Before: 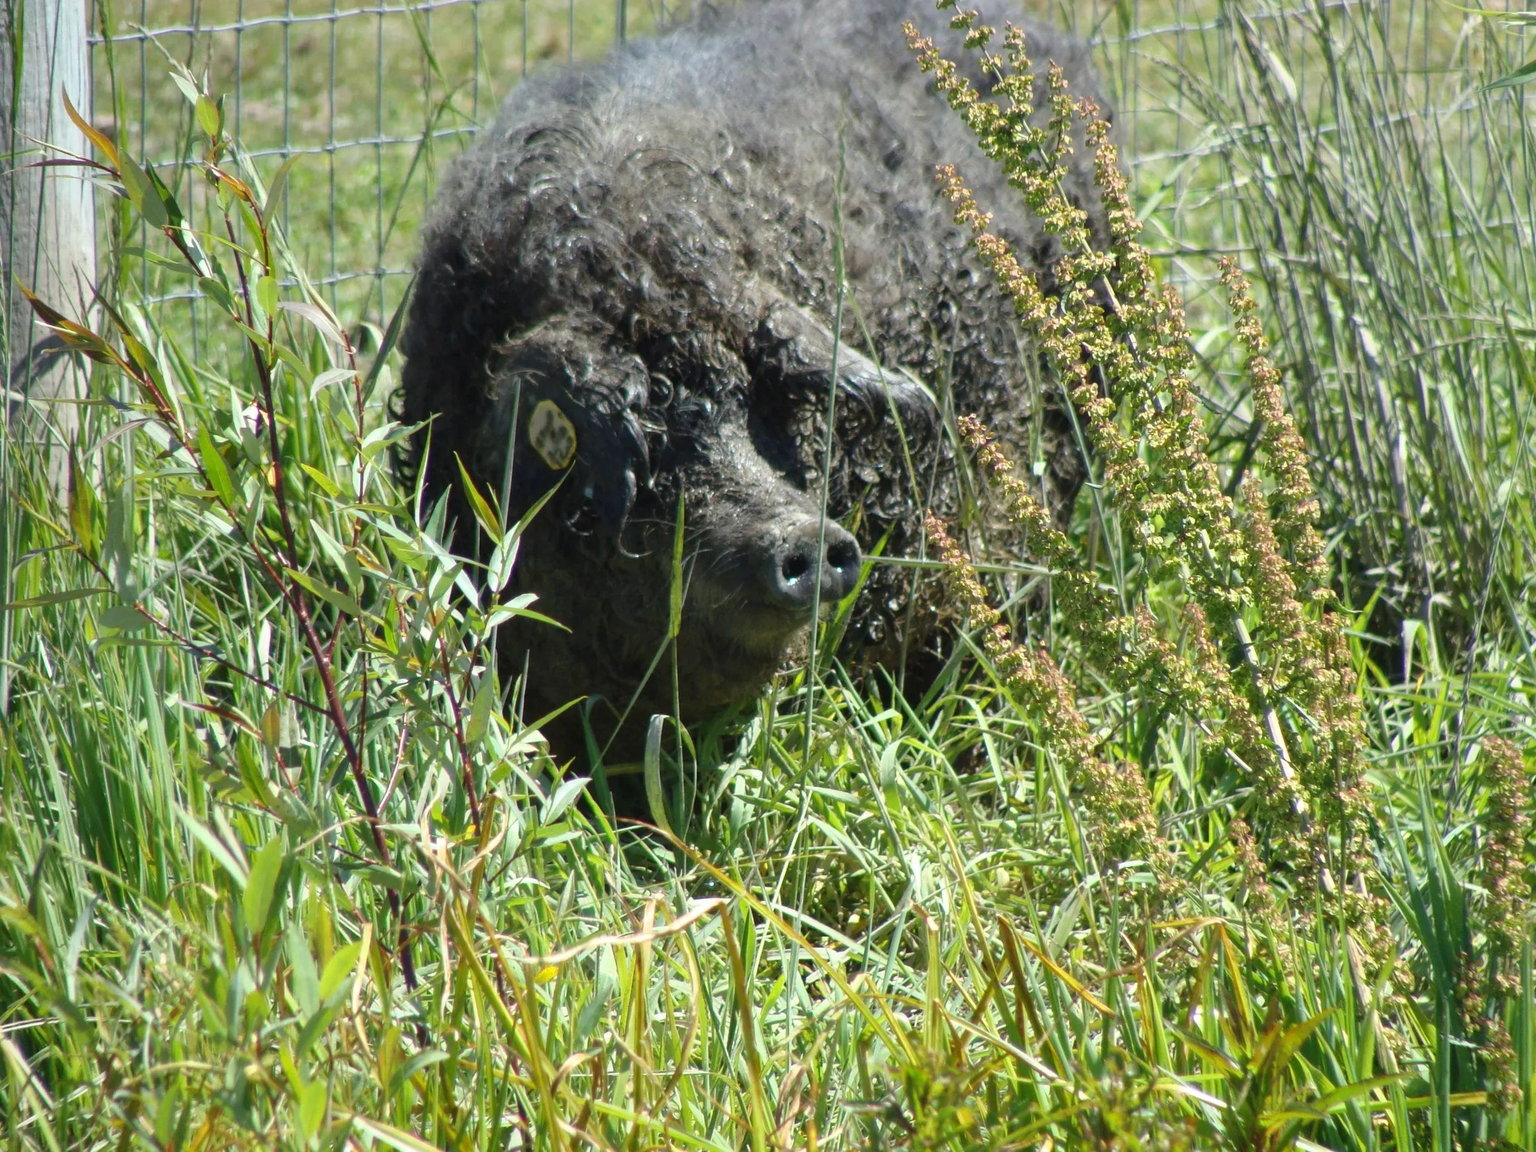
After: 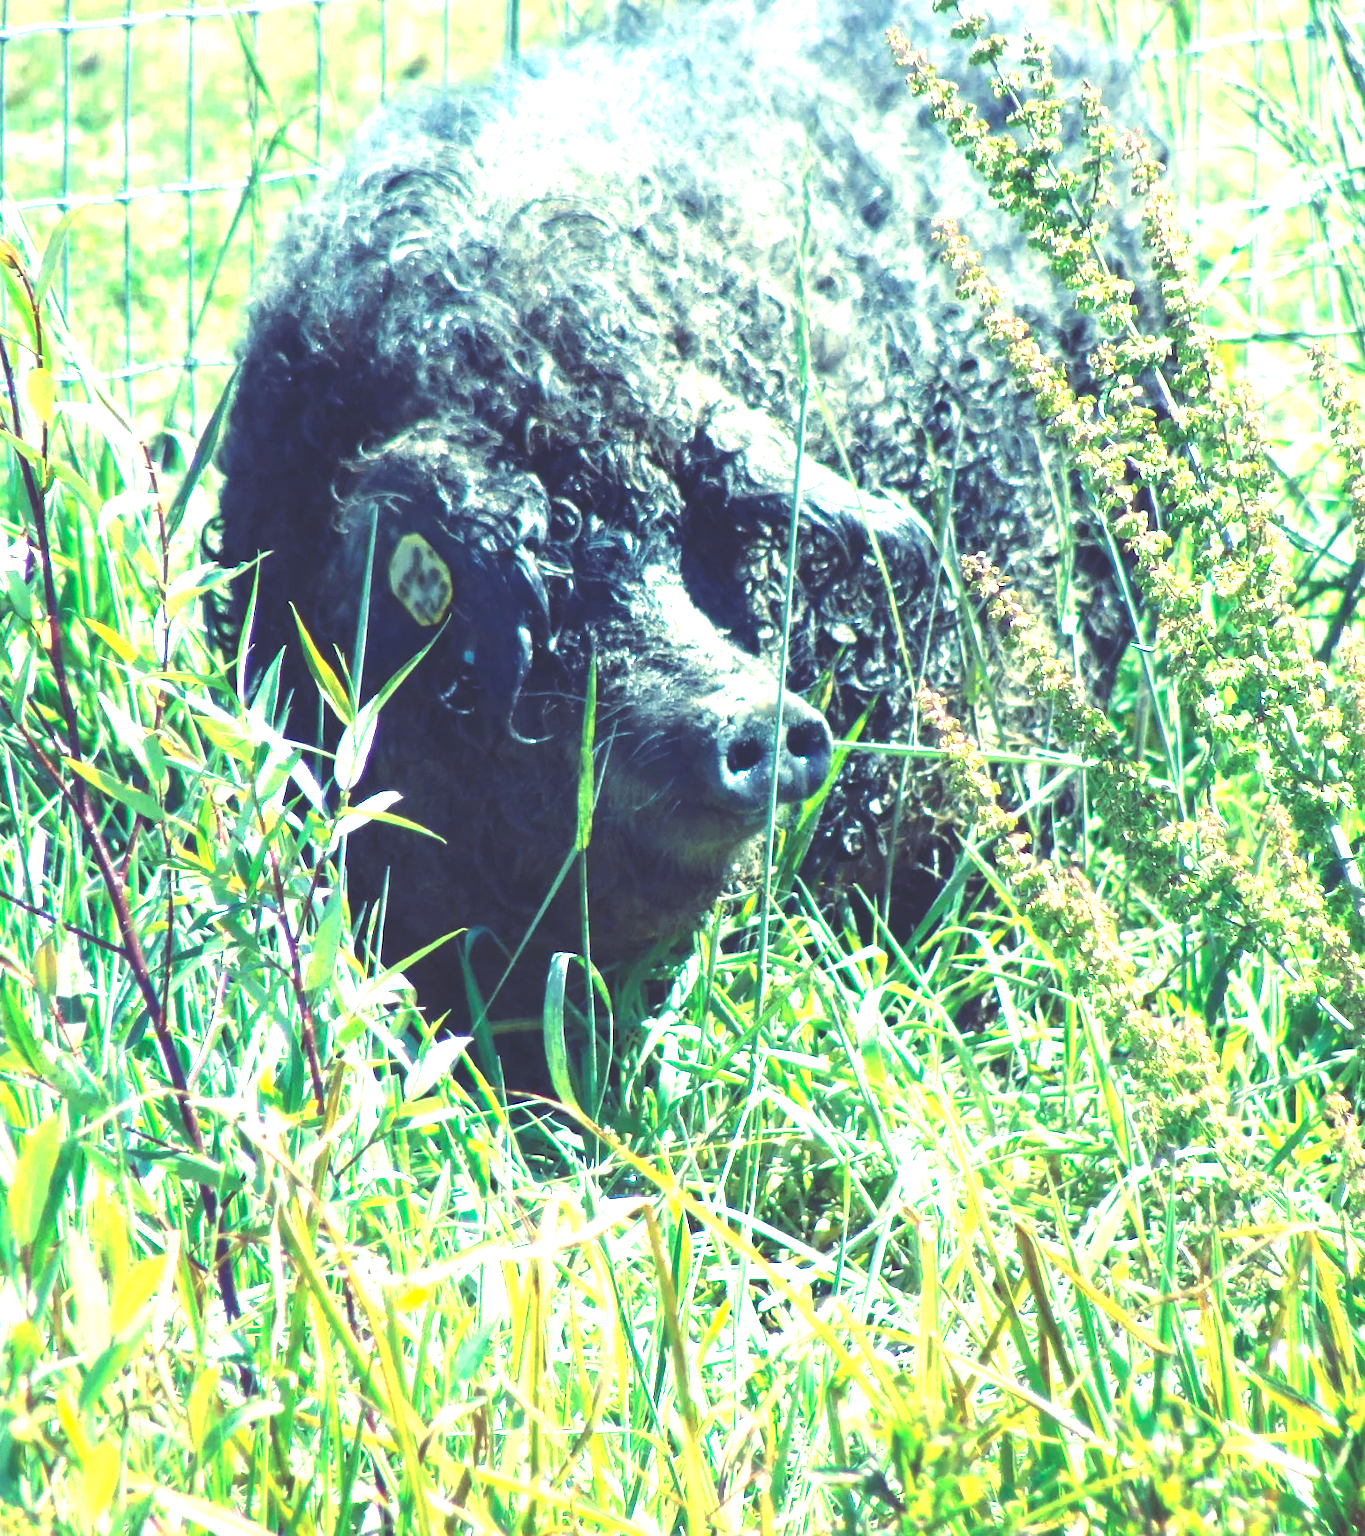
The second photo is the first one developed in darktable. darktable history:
crop and rotate: left 15.446%, right 17.836%
rgb curve: curves: ch0 [(0, 0.186) (0.314, 0.284) (0.576, 0.466) (0.805, 0.691) (0.936, 0.886)]; ch1 [(0, 0.186) (0.314, 0.284) (0.581, 0.534) (0.771, 0.746) (0.936, 0.958)]; ch2 [(0, 0.216) (0.275, 0.39) (1, 1)], mode RGB, independent channels, compensate middle gray true, preserve colors none
exposure: black level correction 0, exposure 1.675 EV, compensate exposure bias true, compensate highlight preservation false
